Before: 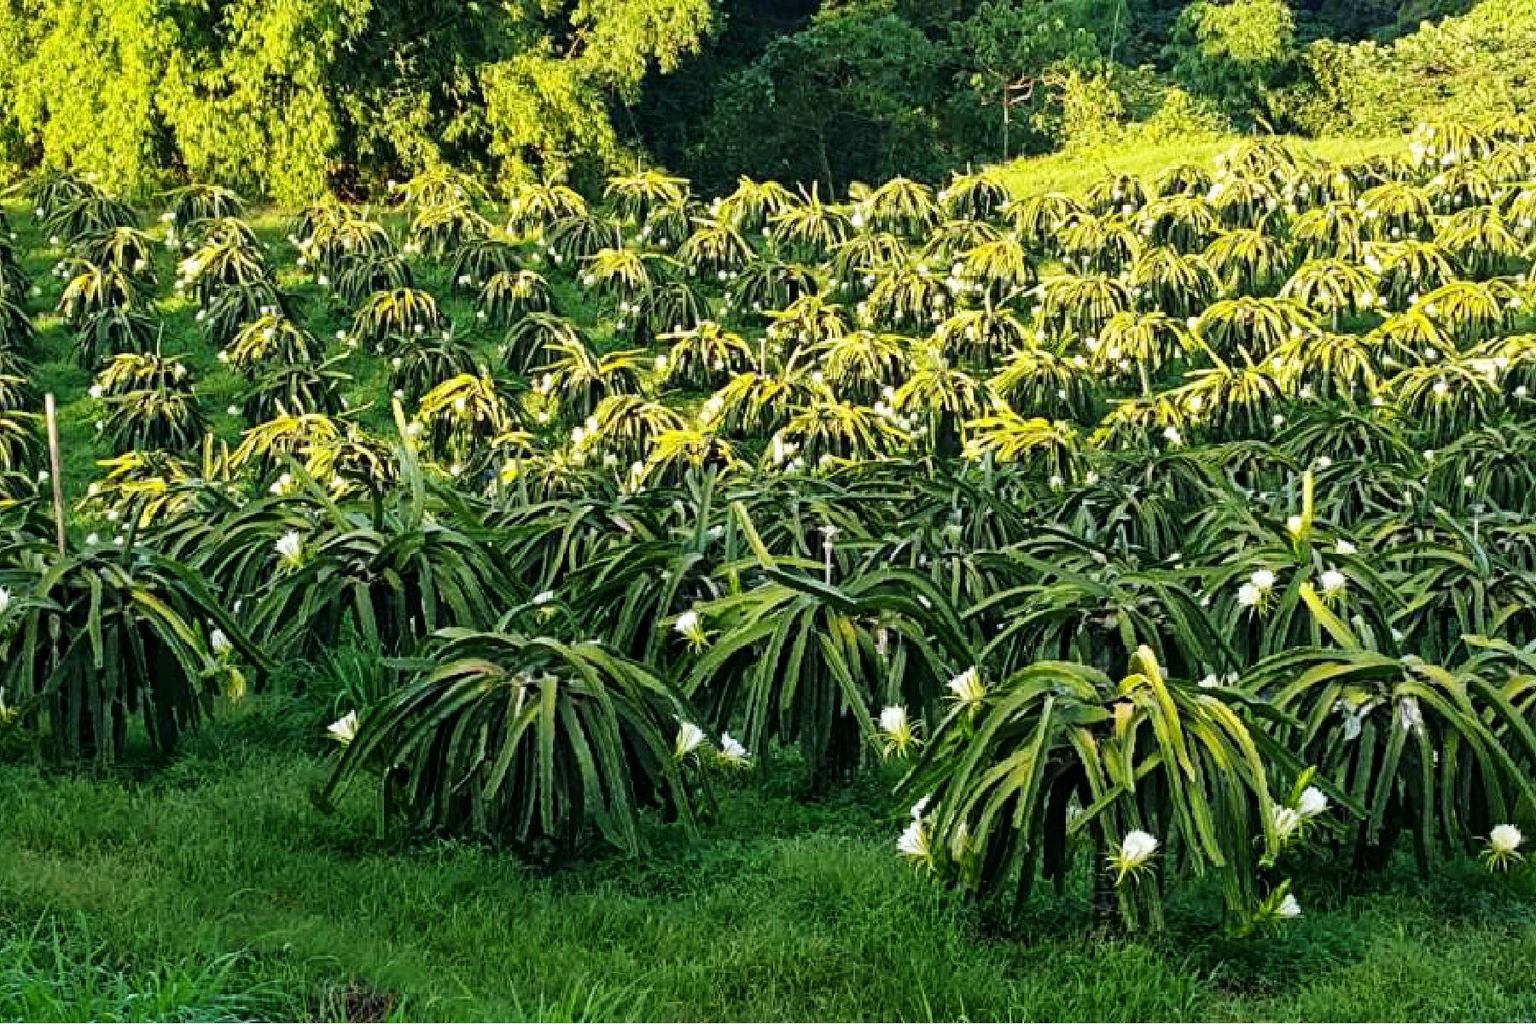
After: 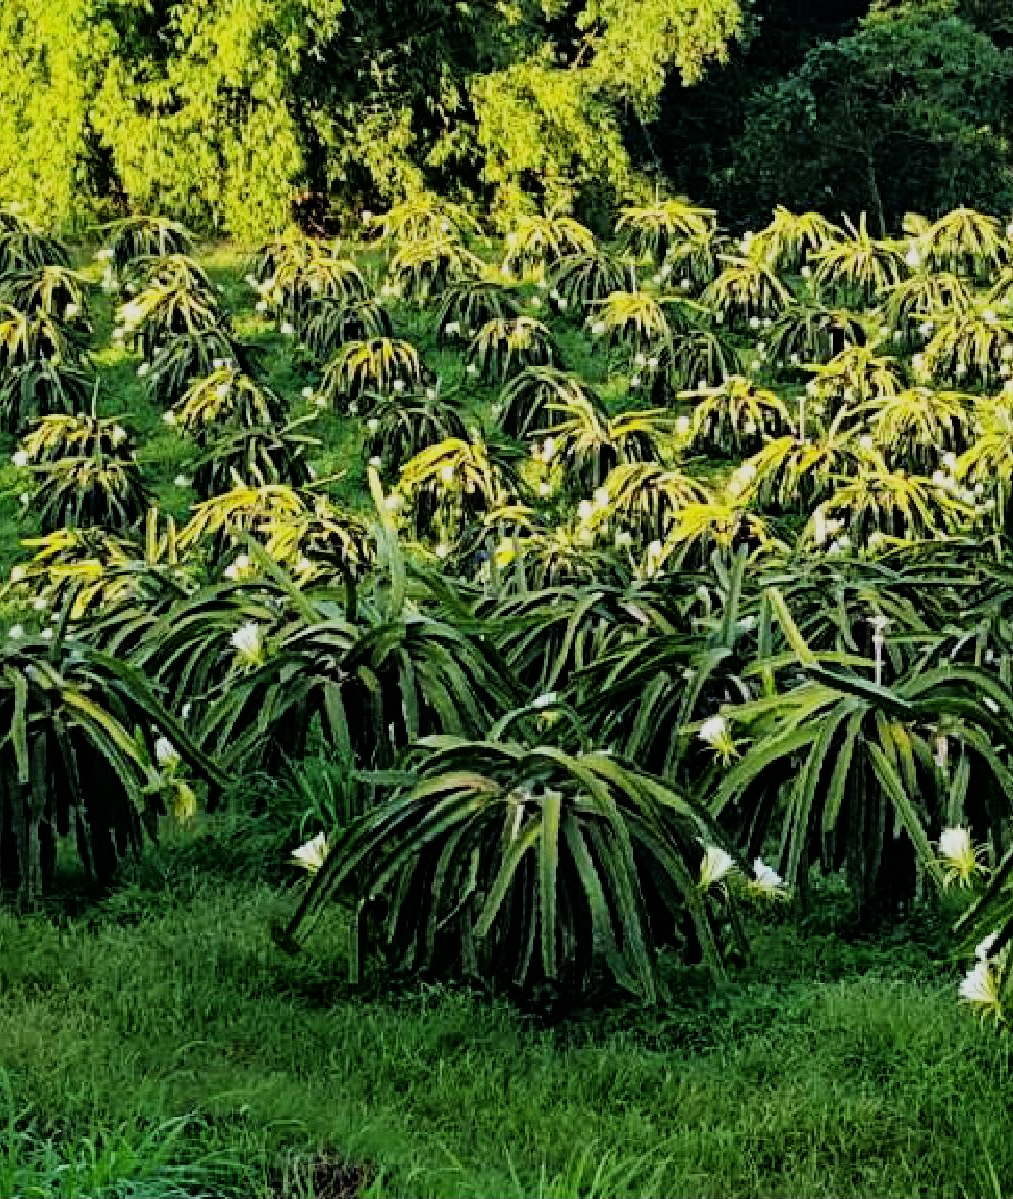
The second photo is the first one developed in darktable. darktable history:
filmic rgb: threshold 3 EV, hardness 4.17, latitude 50%, contrast 1.1, preserve chrominance max RGB, color science v6 (2022), contrast in shadows safe, contrast in highlights safe, enable highlight reconstruction true
crop: left 5.114%, right 38.589%
rotate and perspective: automatic cropping original format, crop left 0, crop top 0
